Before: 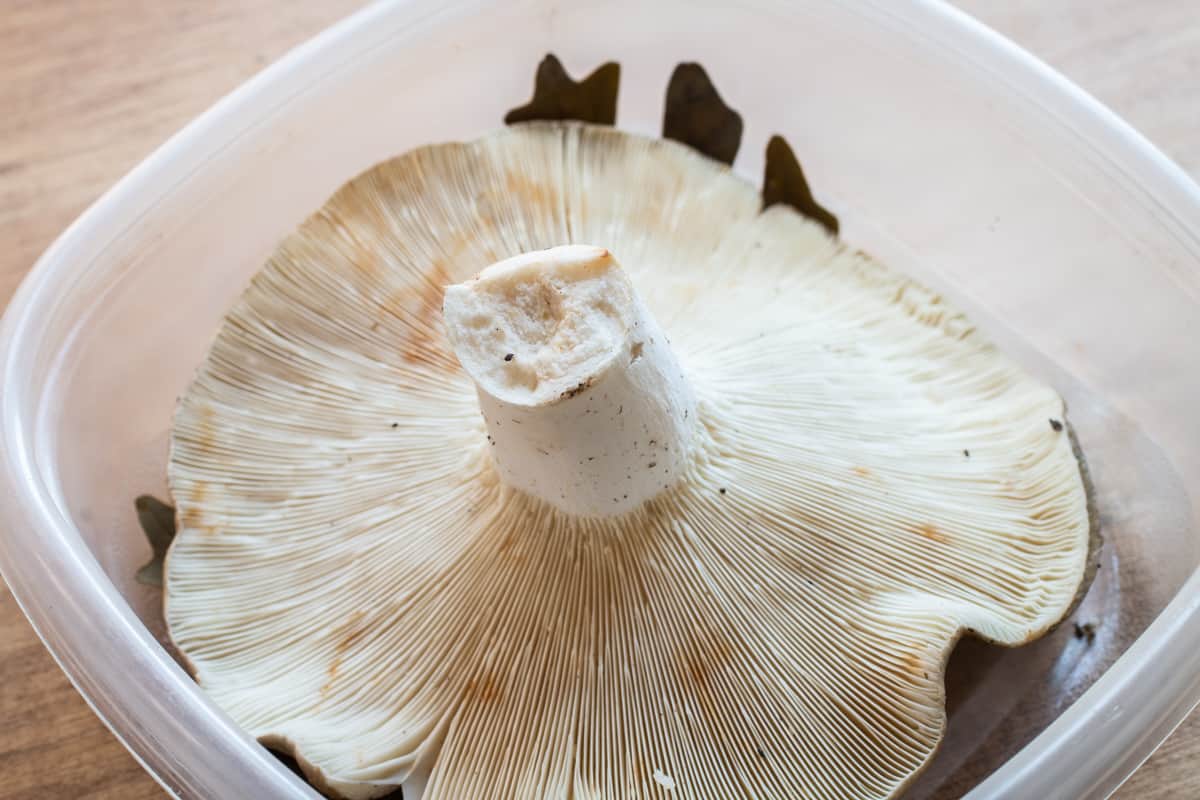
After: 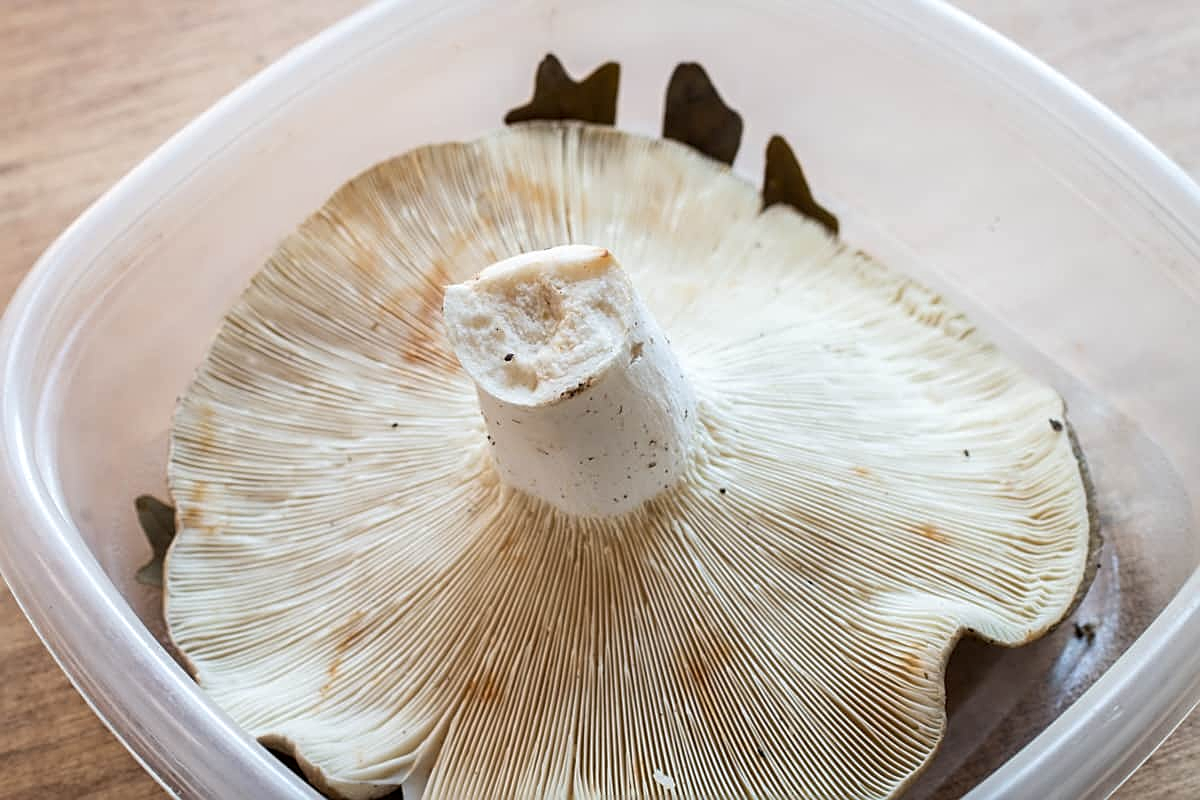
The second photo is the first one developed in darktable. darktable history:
sharpen: on, module defaults
local contrast: highlights 101%, shadows 101%, detail 120%, midtone range 0.2
